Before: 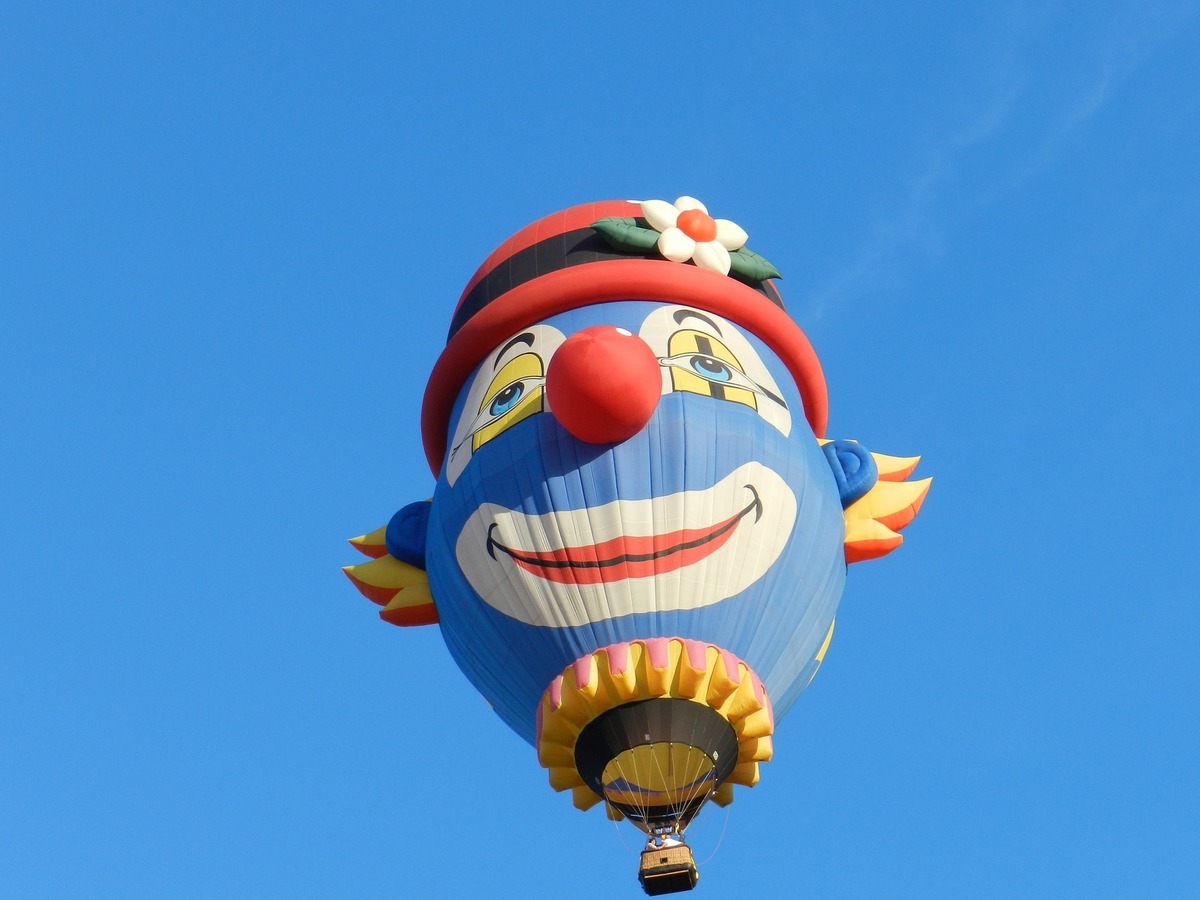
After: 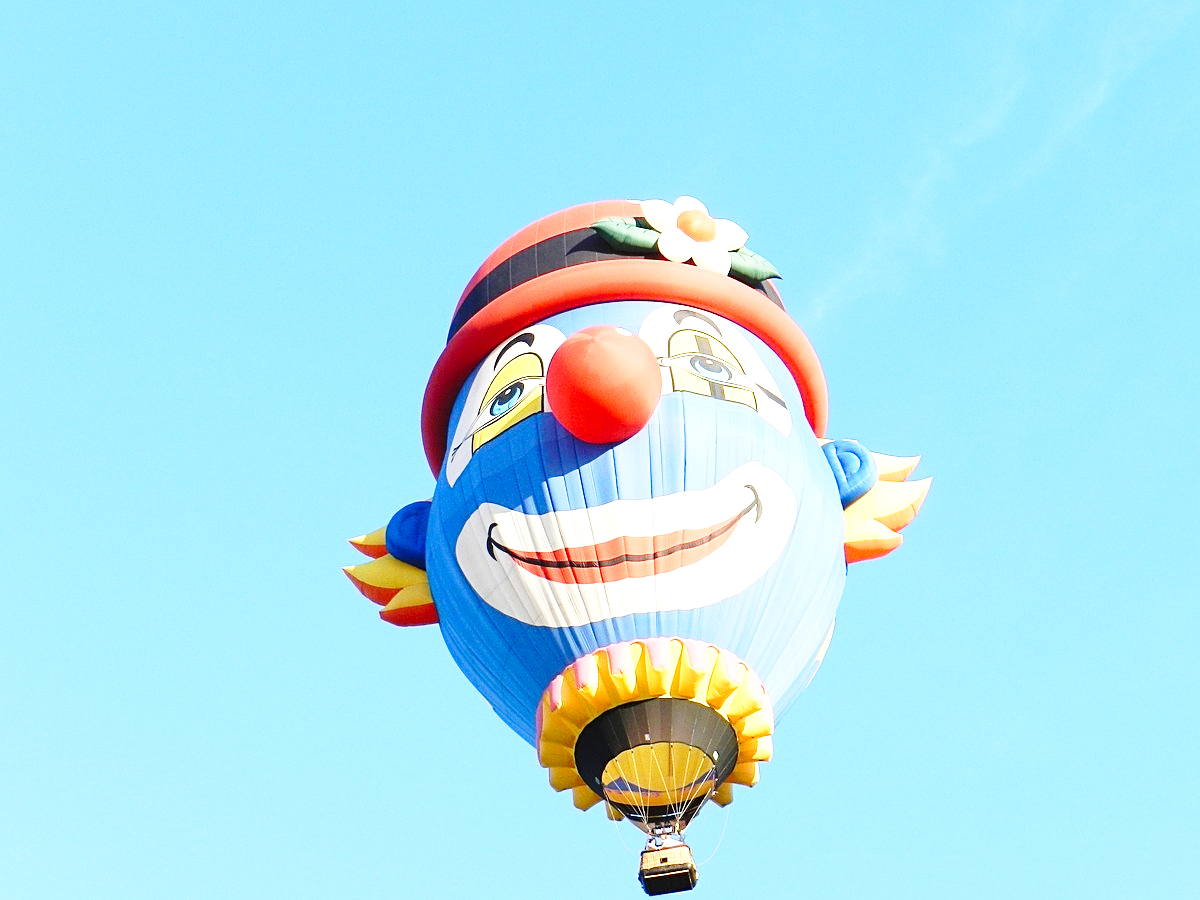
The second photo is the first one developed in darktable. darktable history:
base curve: curves: ch0 [(0, 0) (0.028, 0.03) (0.121, 0.232) (0.46, 0.748) (0.859, 0.968) (1, 1)], preserve colors none
exposure: exposure 1 EV, compensate highlight preservation false
sharpen: on, module defaults
